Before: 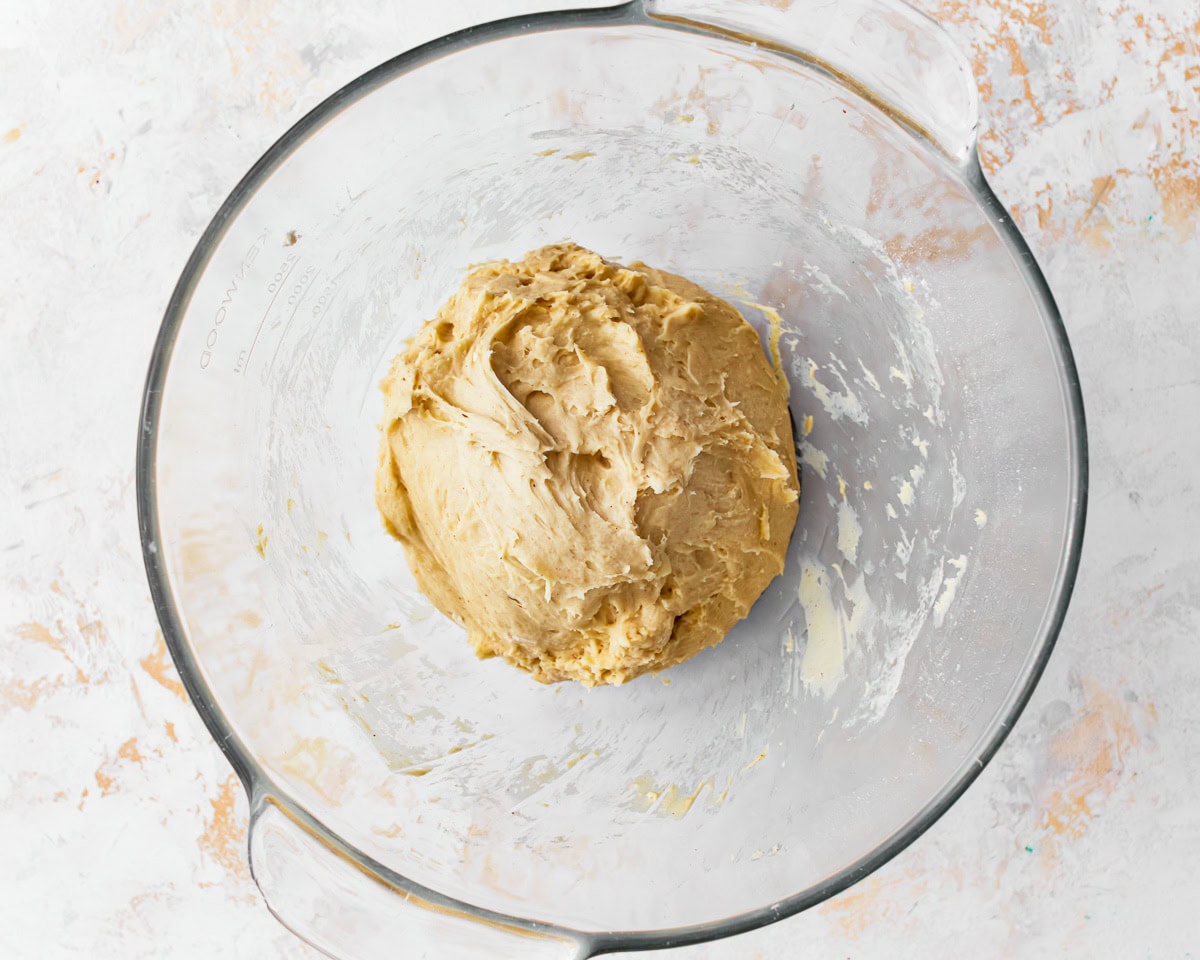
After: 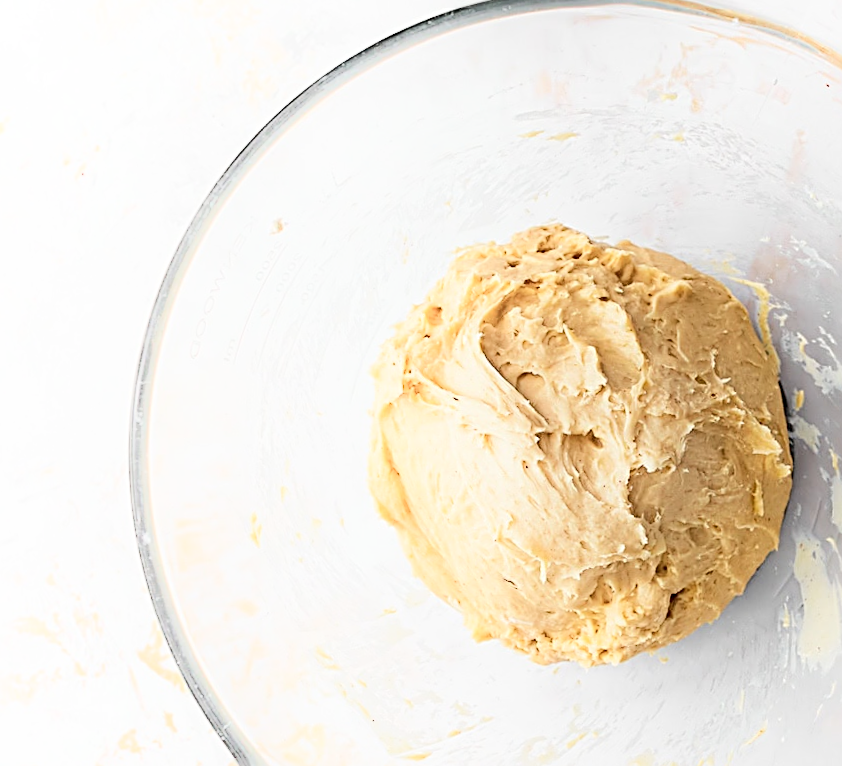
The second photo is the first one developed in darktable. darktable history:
rotate and perspective: rotation -1.42°, crop left 0.016, crop right 0.984, crop top 0.035, crop bottom 0.965
shadows and highlights: highlights 70.7, soften with gaussian
sharpen: radius 2.817, amount 0.715
crop: right 28.885%, bottom 16.626%
